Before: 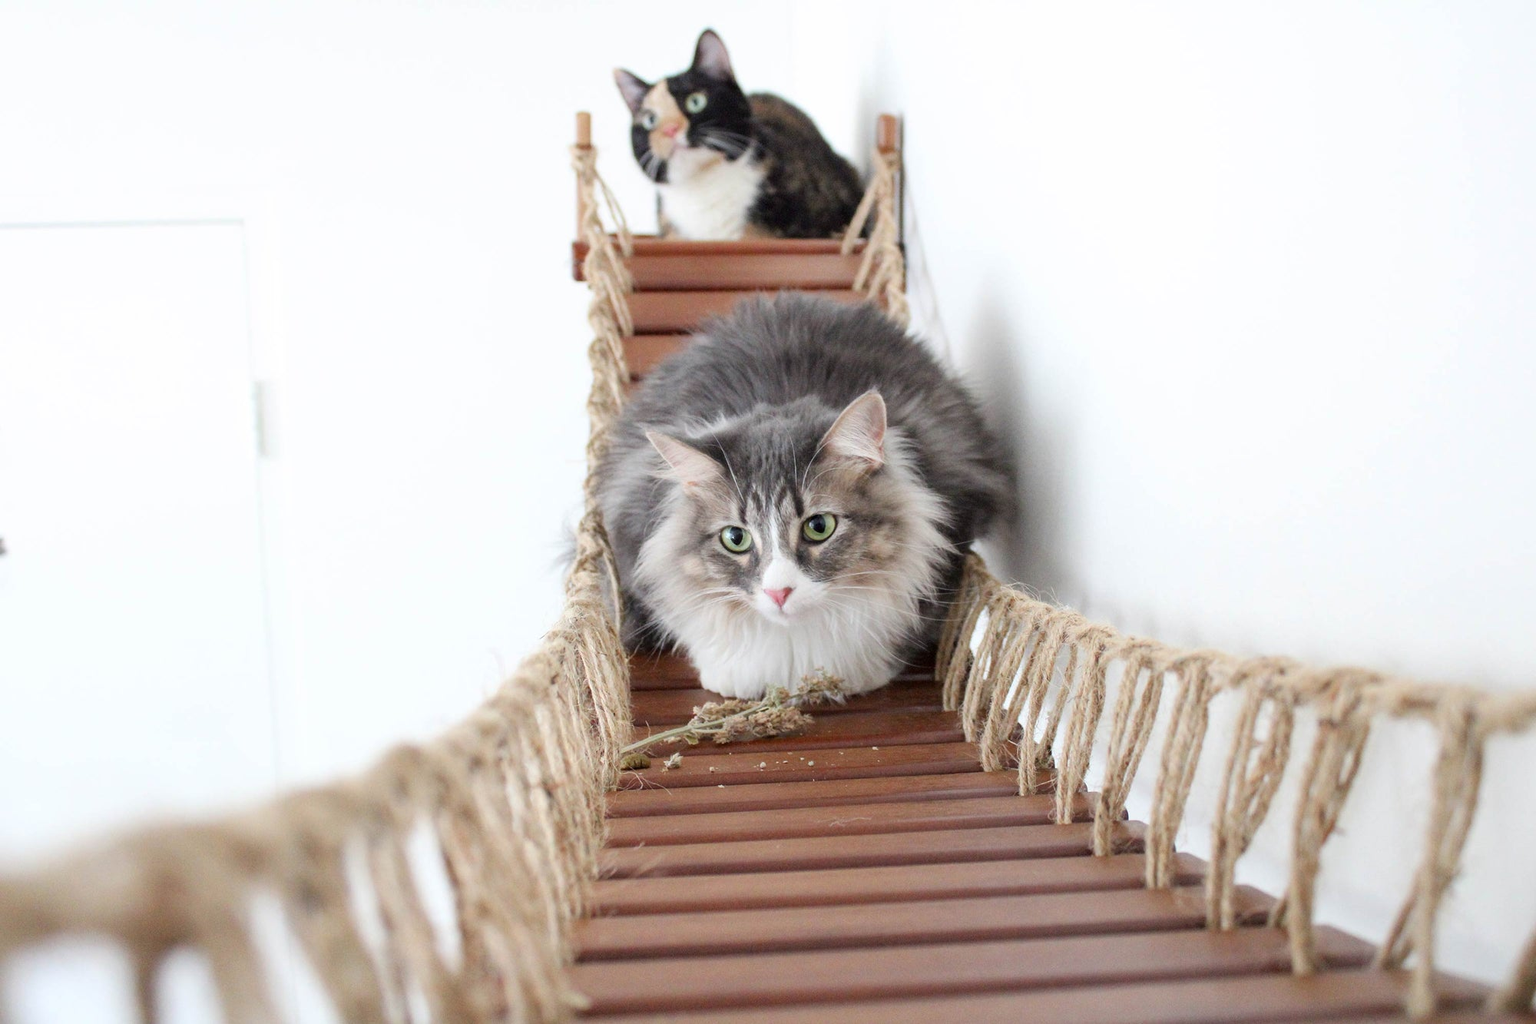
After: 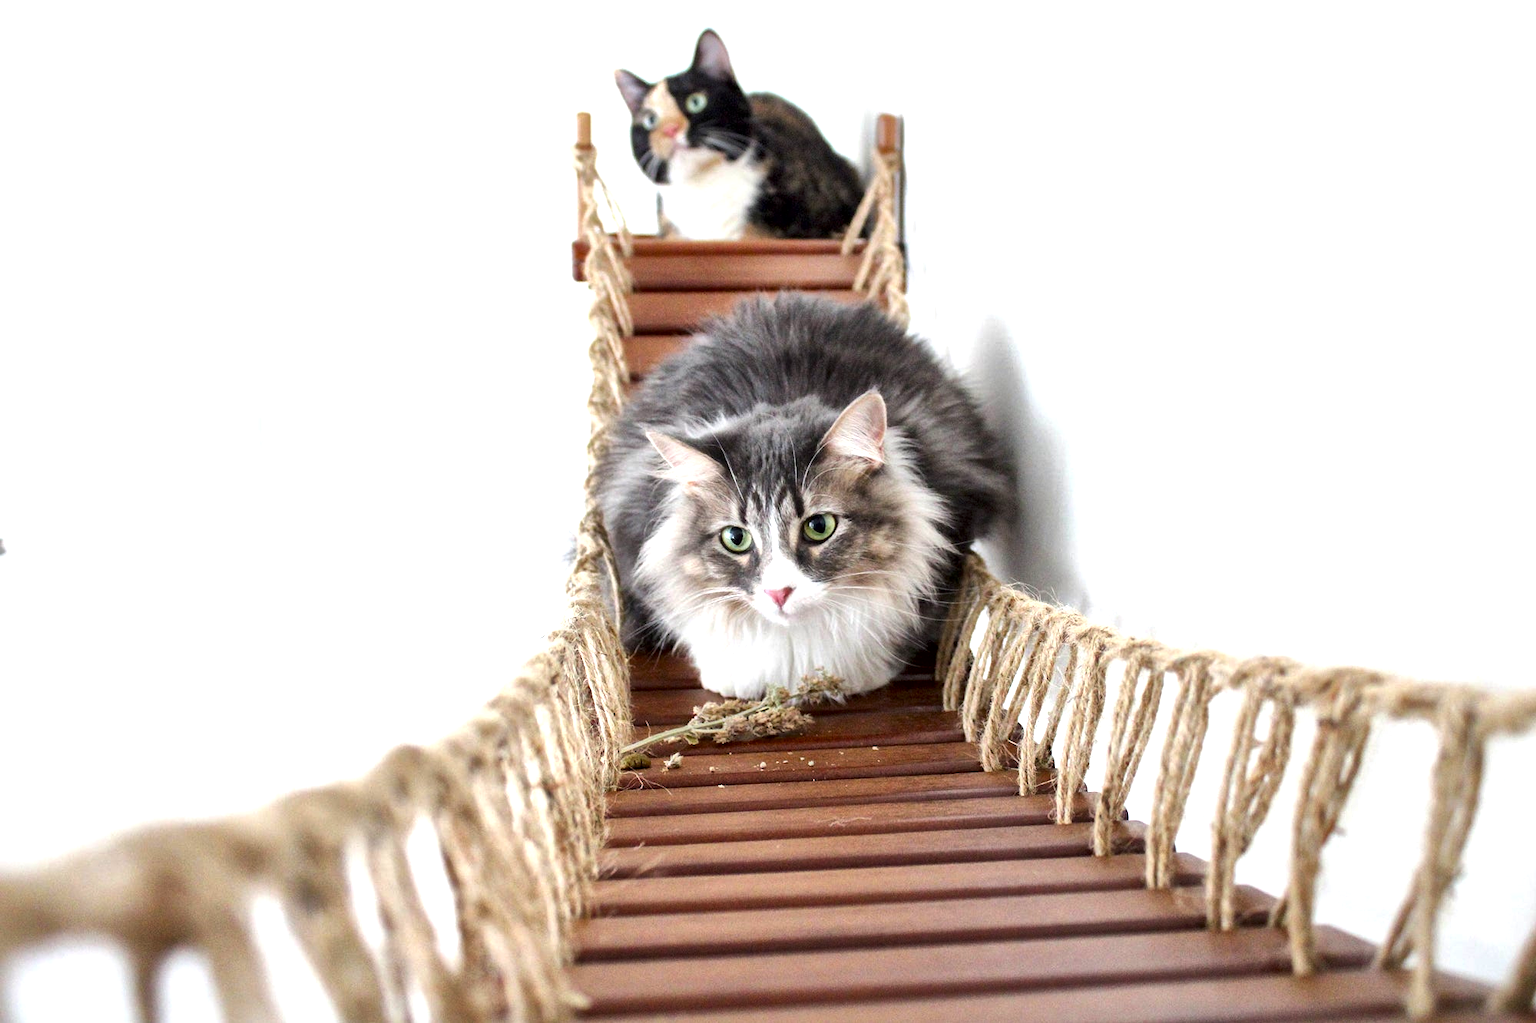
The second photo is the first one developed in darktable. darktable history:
color balance rgb: perceptual saturation grading › global saturation 15.132%, perceptual brilliance grading › highlights 13.234%, perceptual brilliance grading › mid-tones 8.575%, perceptual brilliance grading › shadows -17.188%, global vibrance 20%
local contrast: mode bilateral grid, contrast 19, coarseness 50, detail 172%, midtone range 0.2
